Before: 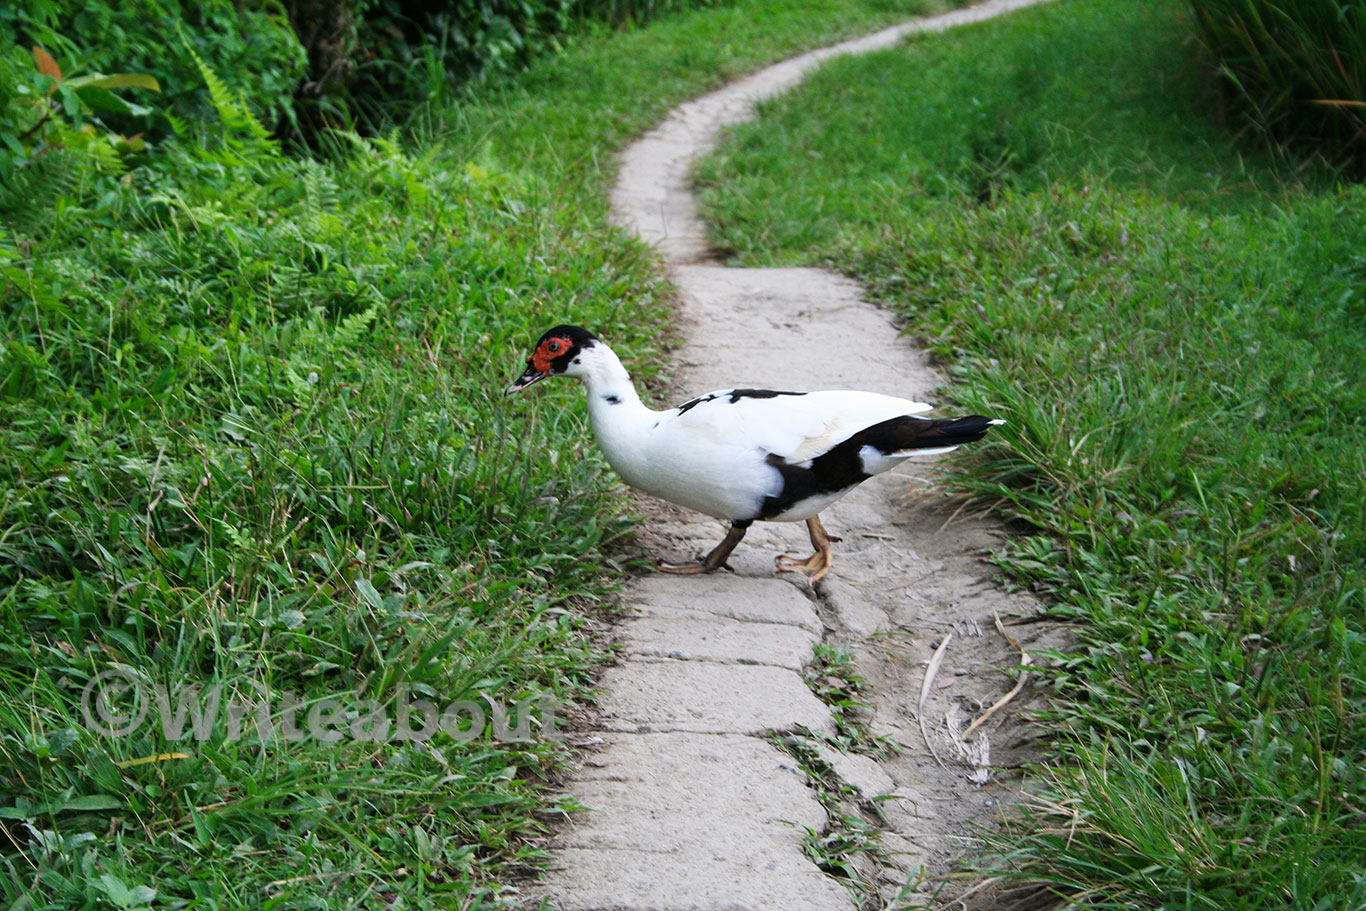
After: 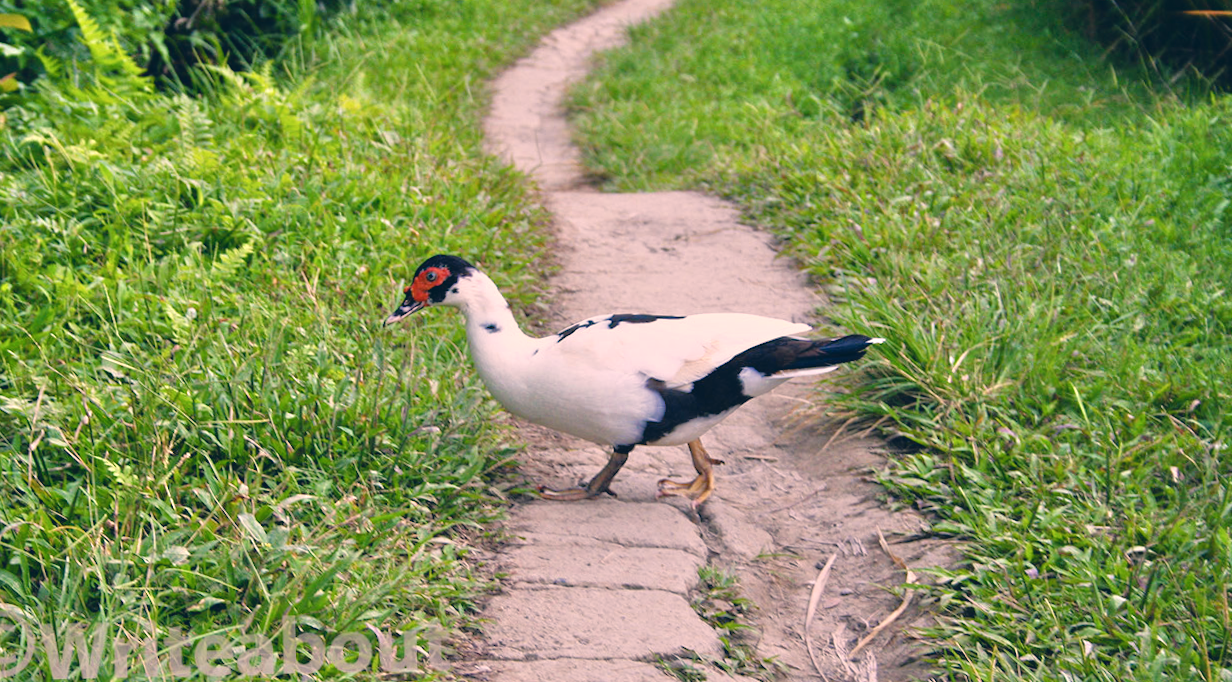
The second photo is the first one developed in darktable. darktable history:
color balance rgb: shadows lift › chroma 2%, shadows lift › hue 247.2°, power › chroma 0.3%, power › hue 25.2°, highlights gain › chroma 3%, highlights gain › hue 60°, global offset › luminance 0.75%, perceptual saturation grading › global saturation 20%, perceptual saturation grading › highlights -20%, perceptual saturation grading › shadows 30%, global vibrance 20%
crop: left 8.155%, top 6.611%, bottom 15.385%
color zones: curves: ch0 [(0.068, 0.464) (0.25, 0.5) (0.48, 0.508) (0.75, 0.536) (0.886, 0.476) (0.967, 0.456)]; ch1 [(0.066, 0.456) (0.25, 0.5) (0.616, 0.508) (0.746, 0.56) (0.934, 0.444)]
tone equalizer: -7 EV 0.15 EV, -6 EV 0.6 EV, -5 EV 1.15 EV, -4 EV 1.33 EV, -3 EV 1.15 EV, -2 EV 0.6 EV, -1 EV 0.15 EV, mask exposure compensation -0.5 EV
color correction: highlights a* 14.46, highlights b* 5.85, shadows a* -5.53, shadows b* -15.24, saturation 0.85
rotate and perspective: rotation -1.42°, crop left 0.016, crop right 0.984, crop top 0.035, crop bottom 0.965
exposure: exposure -0.04 EV, compensate highlight preservation false
